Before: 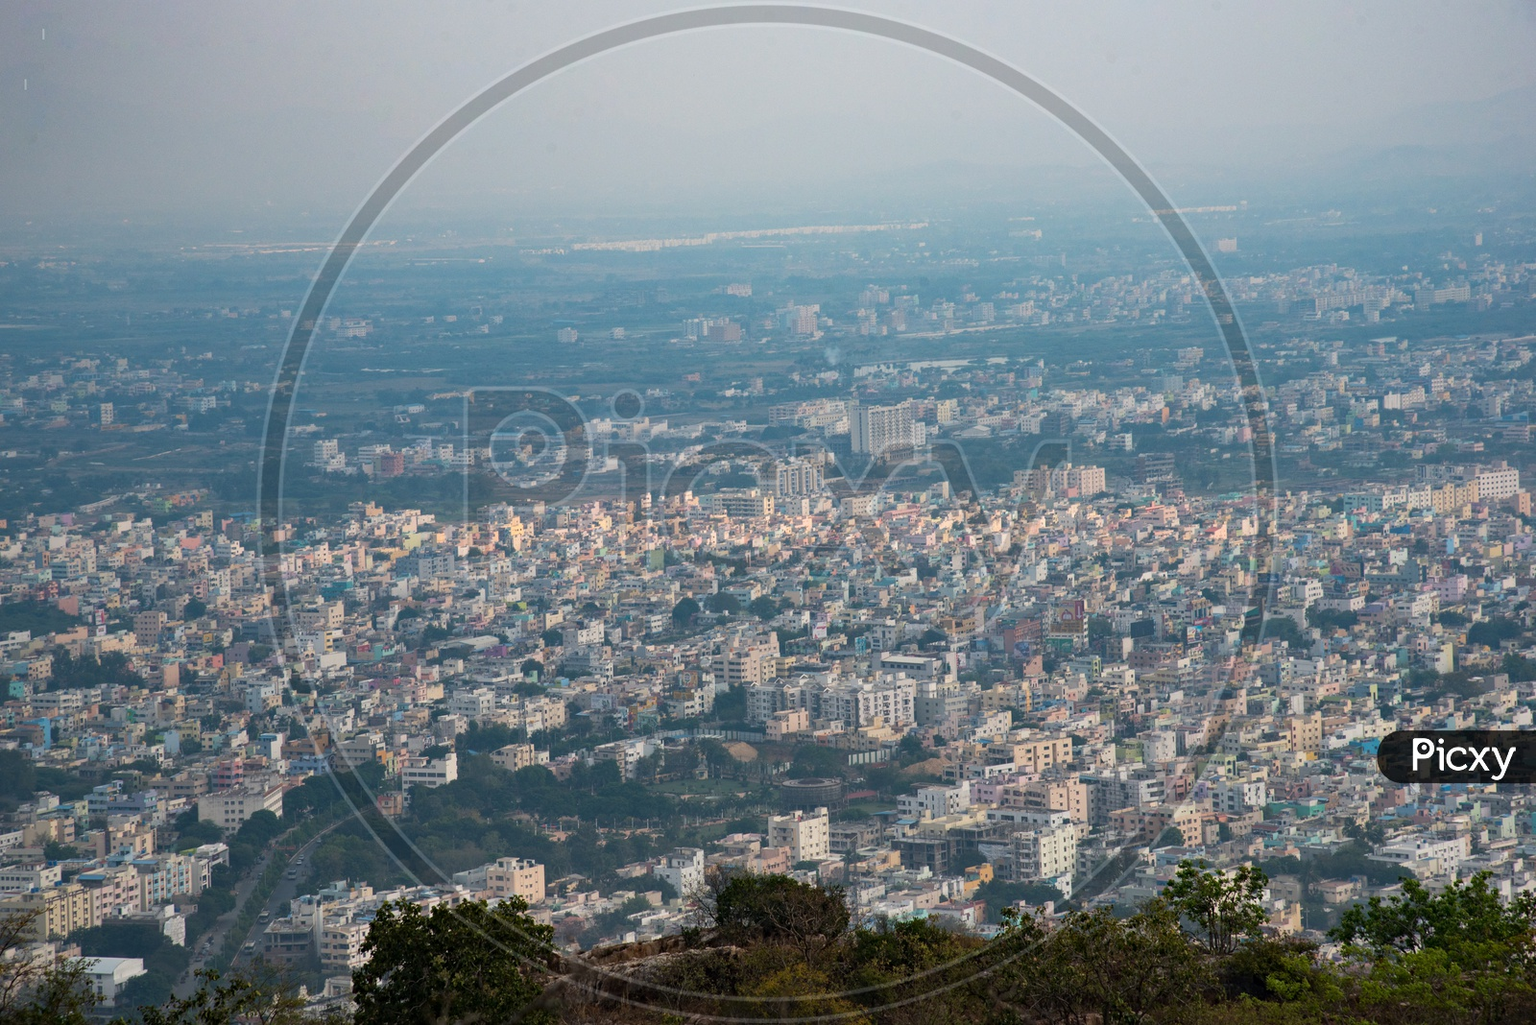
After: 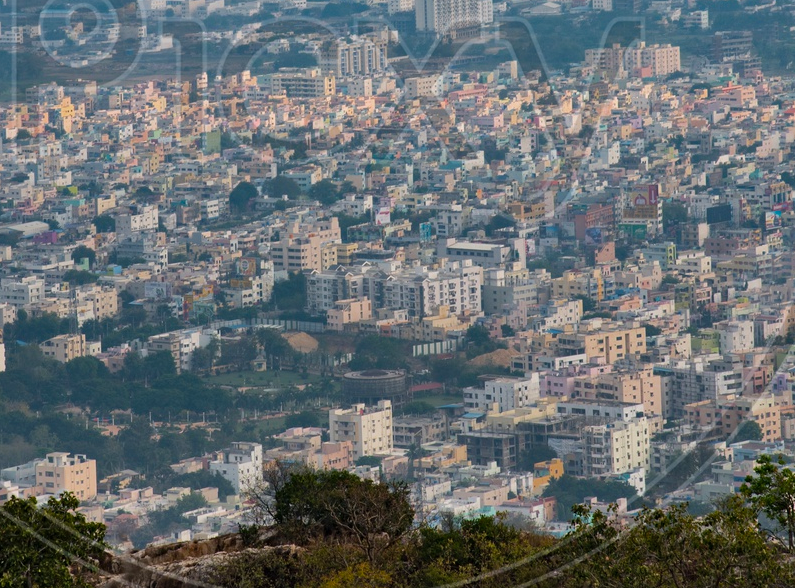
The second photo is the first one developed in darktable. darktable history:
color zones: curves: ch0 [(0, 0.425) (0.143, 0.422) (0.286, 0.42) (0.429, 0.419) (0.571, 0.419) (0.714, 0.42) (0.857, 0.422) (1, 0.425)]
shadows and highlights: soften with gaussian
color balance rgb: highlights gain › chroma 0.22%, highlights gain › hue 329.73°, linear chroma grading › global chroma 14.832%, perceptual saturation grading › global saturation -0.538%, saturation formula JzAzBz (2021)
crop: left 29.481%, top 41.347%, right 20.781%, bottom 3.503%
